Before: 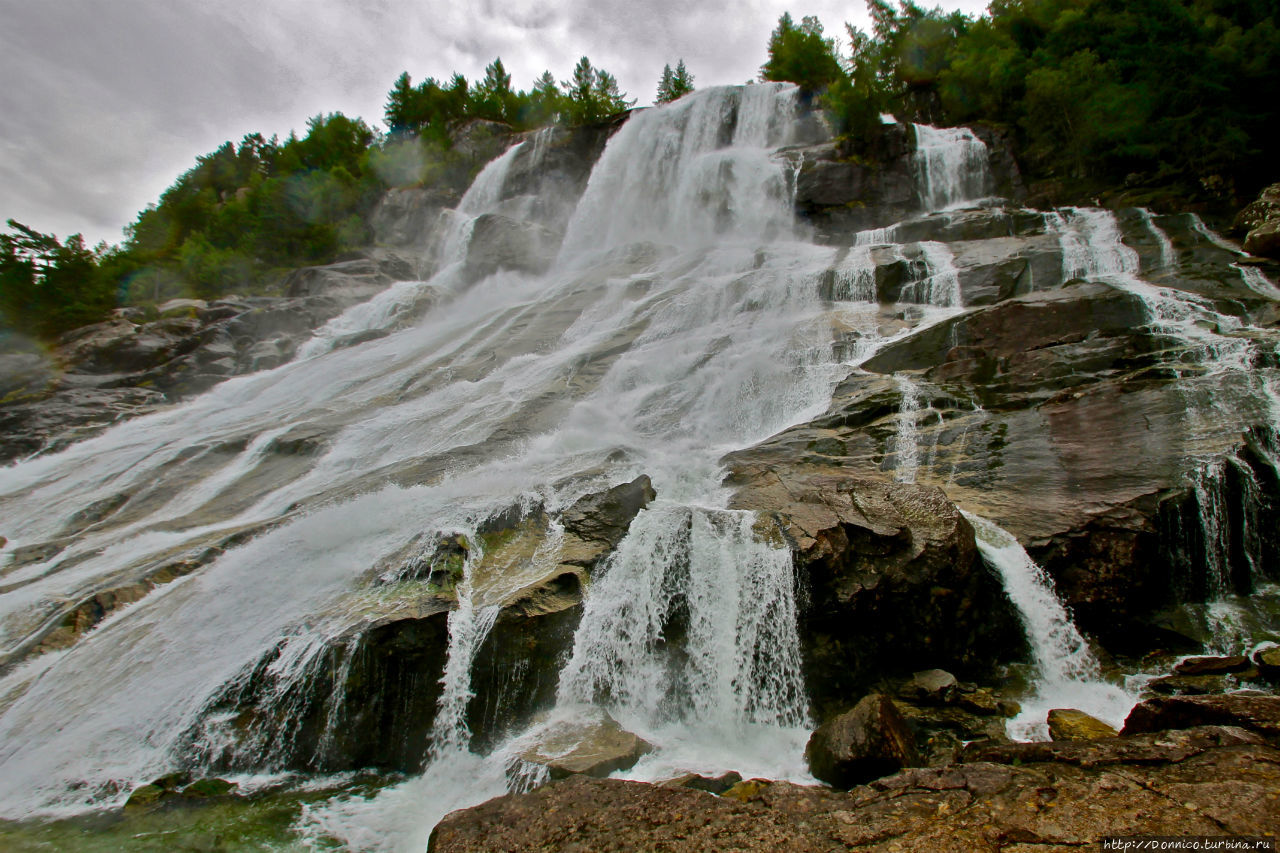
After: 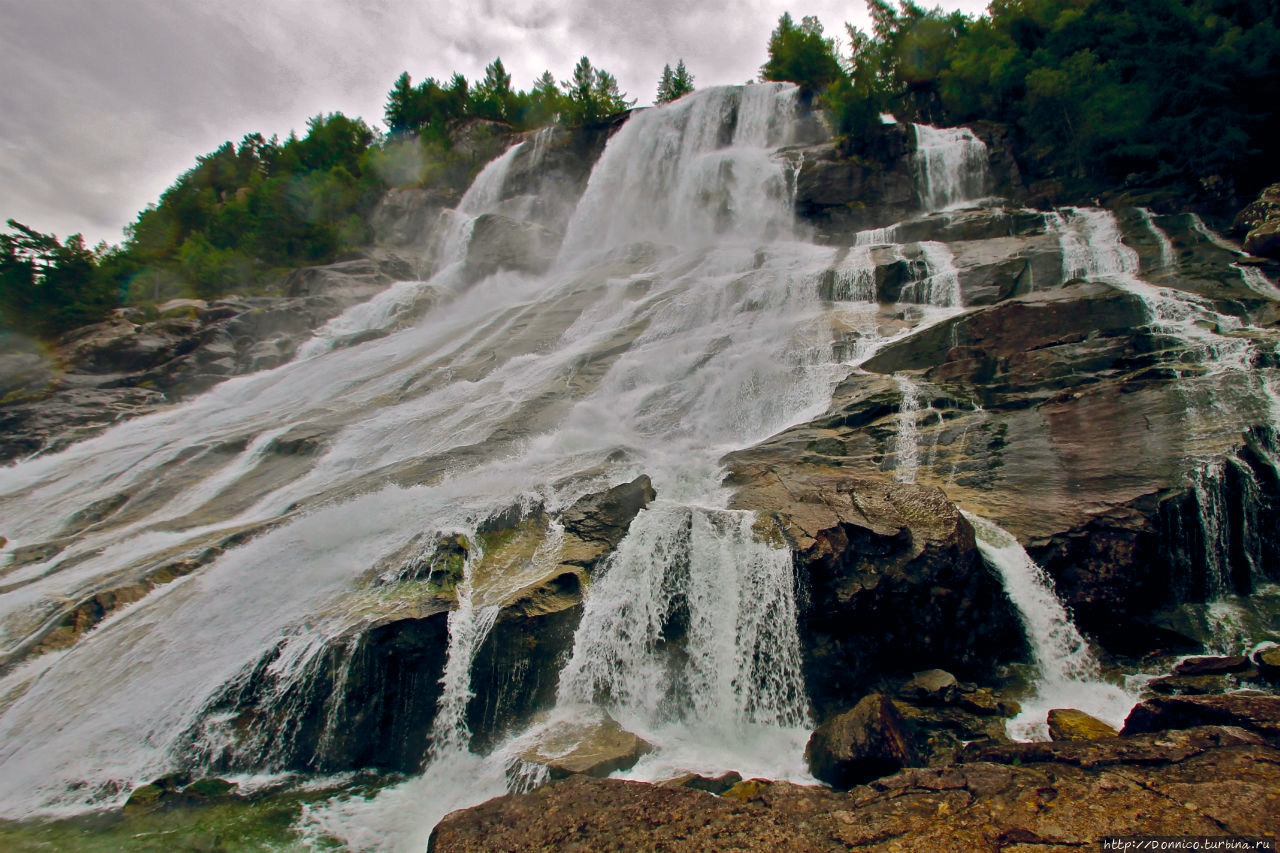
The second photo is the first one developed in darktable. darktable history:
color balance rgb: shadows lift › hue 87.51°, highlights gain › chroma 0.68%, highlights gain › hue 55.1°, global offset › chroma 0.13%, global offset › hue 253.66°, linear chroma grading › global chroma 0.5%, perceptual saturation grading › global saturation 16.38%
color balance: mode lift, gamma, gain (sRGB), lift [1, 0.99, 1.01, 0.992], gamma [1, 1.037, 0.974, 0.963]
